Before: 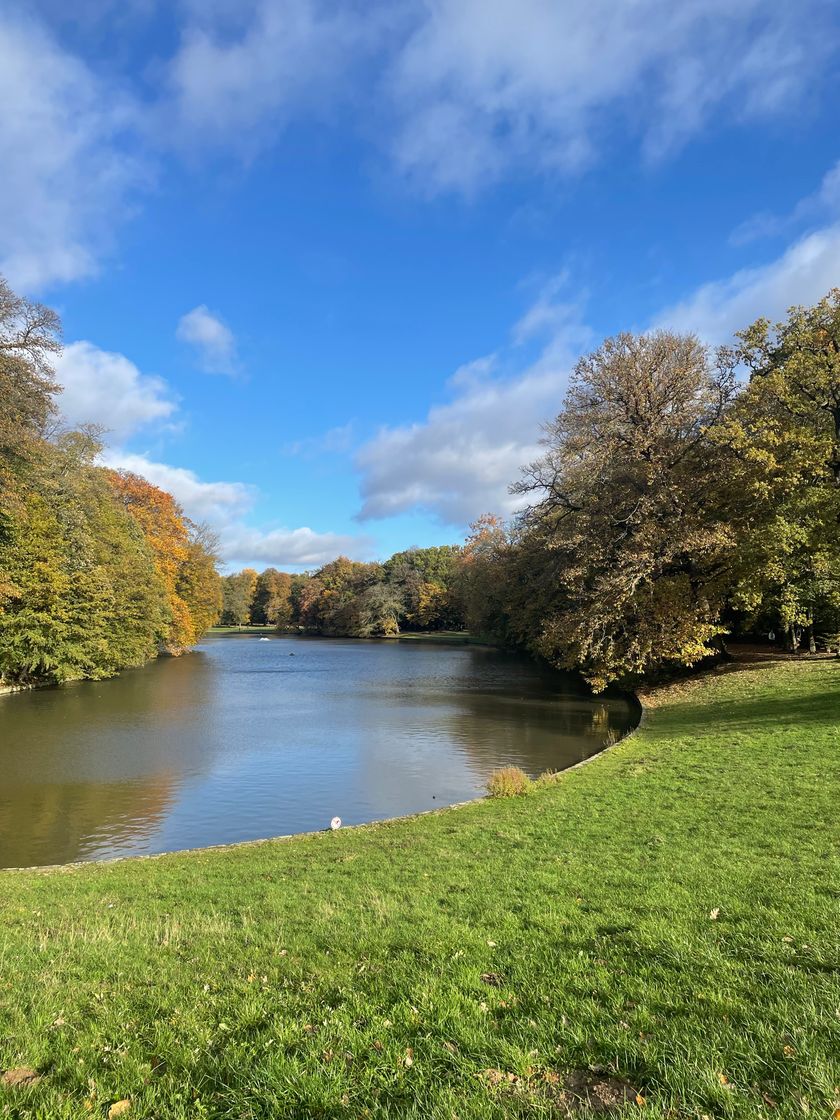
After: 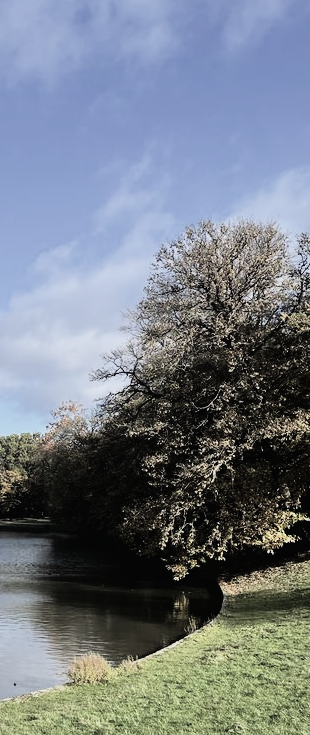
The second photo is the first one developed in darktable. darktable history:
contrast brightness saturation: contrast -0.02, brightness -0.01, saturation 0.03
crop and rotate: left 49.936%, top 10.094%, right 13.136%, bottom 24.256%
color correction: saturation 0.5
white balance: red 0.984, blue 1.059
filmic rgb: black relative exposure -11.88 EV, white relative exposure 5.43 EV, threshold 3 EV, hardness 4.49, latitude 50%, contrast 1.14, color science v5 (2021), contrast in shadows safe, contrast in highlights safe, enable highlight reconstruction true
tone equalizer: -8 EV -0.75 EV, -7 EV -0.7 EV, -6 EV -0.6 EV, -5 EV -0.4 EV, -3 EV 0.4 EV, -2 EV 0.6 EV, -1 EV 0.7 EV, +0 EV 0.75 EV, edges refinement/feathering 500, mask exposure compensation -1.57 EV, preserve details no
